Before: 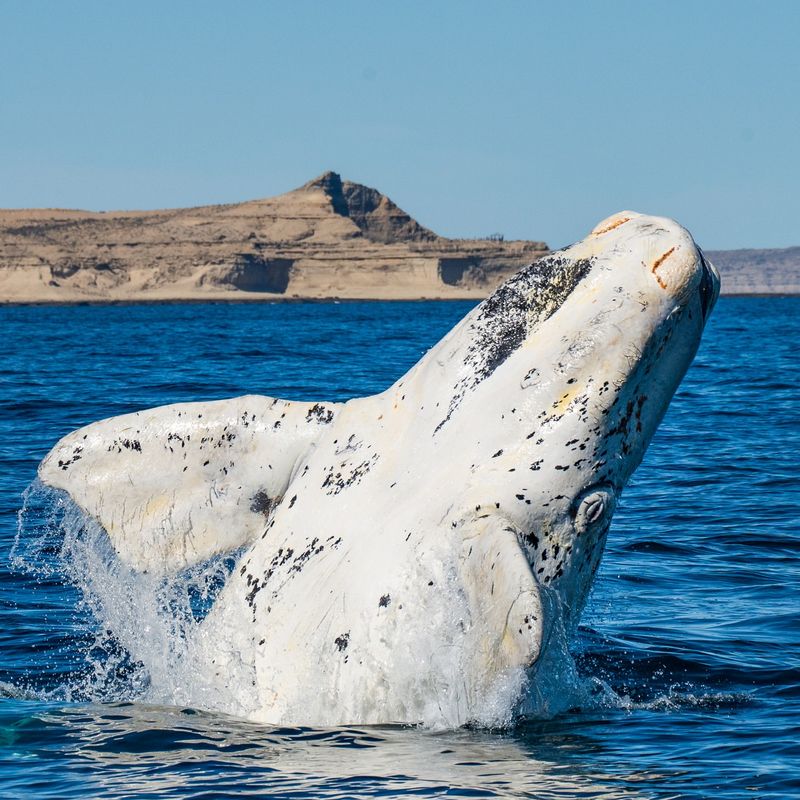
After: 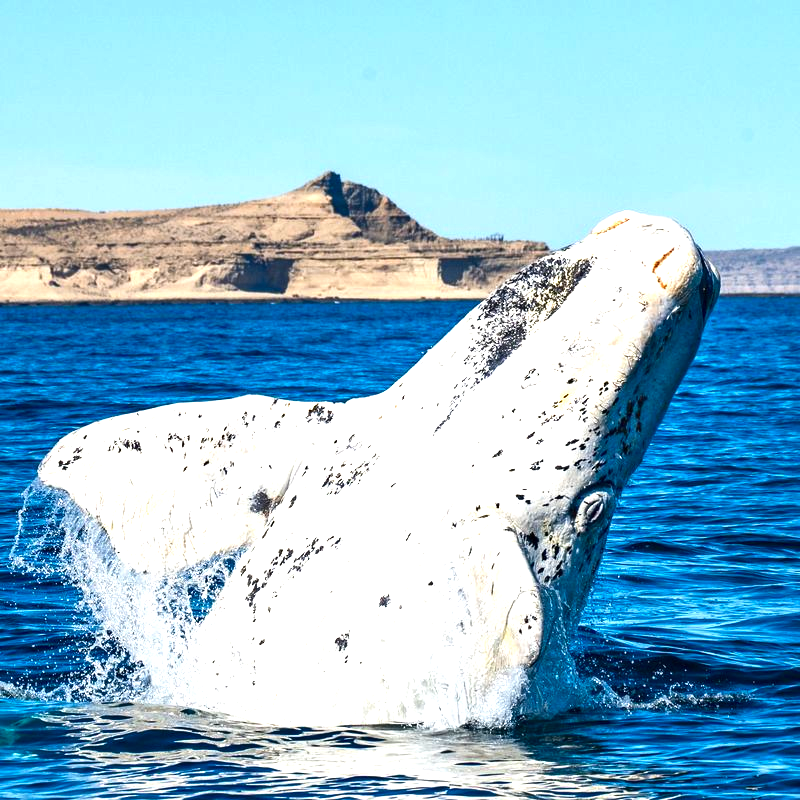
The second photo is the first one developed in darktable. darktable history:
contrast brightness saturation: contrast 0.07, brightness -0.14, saturation 0.11
exposure: black level correction 0, exposure 1.1 EV, compensate exposure bias true, compensate highlight preservation false
